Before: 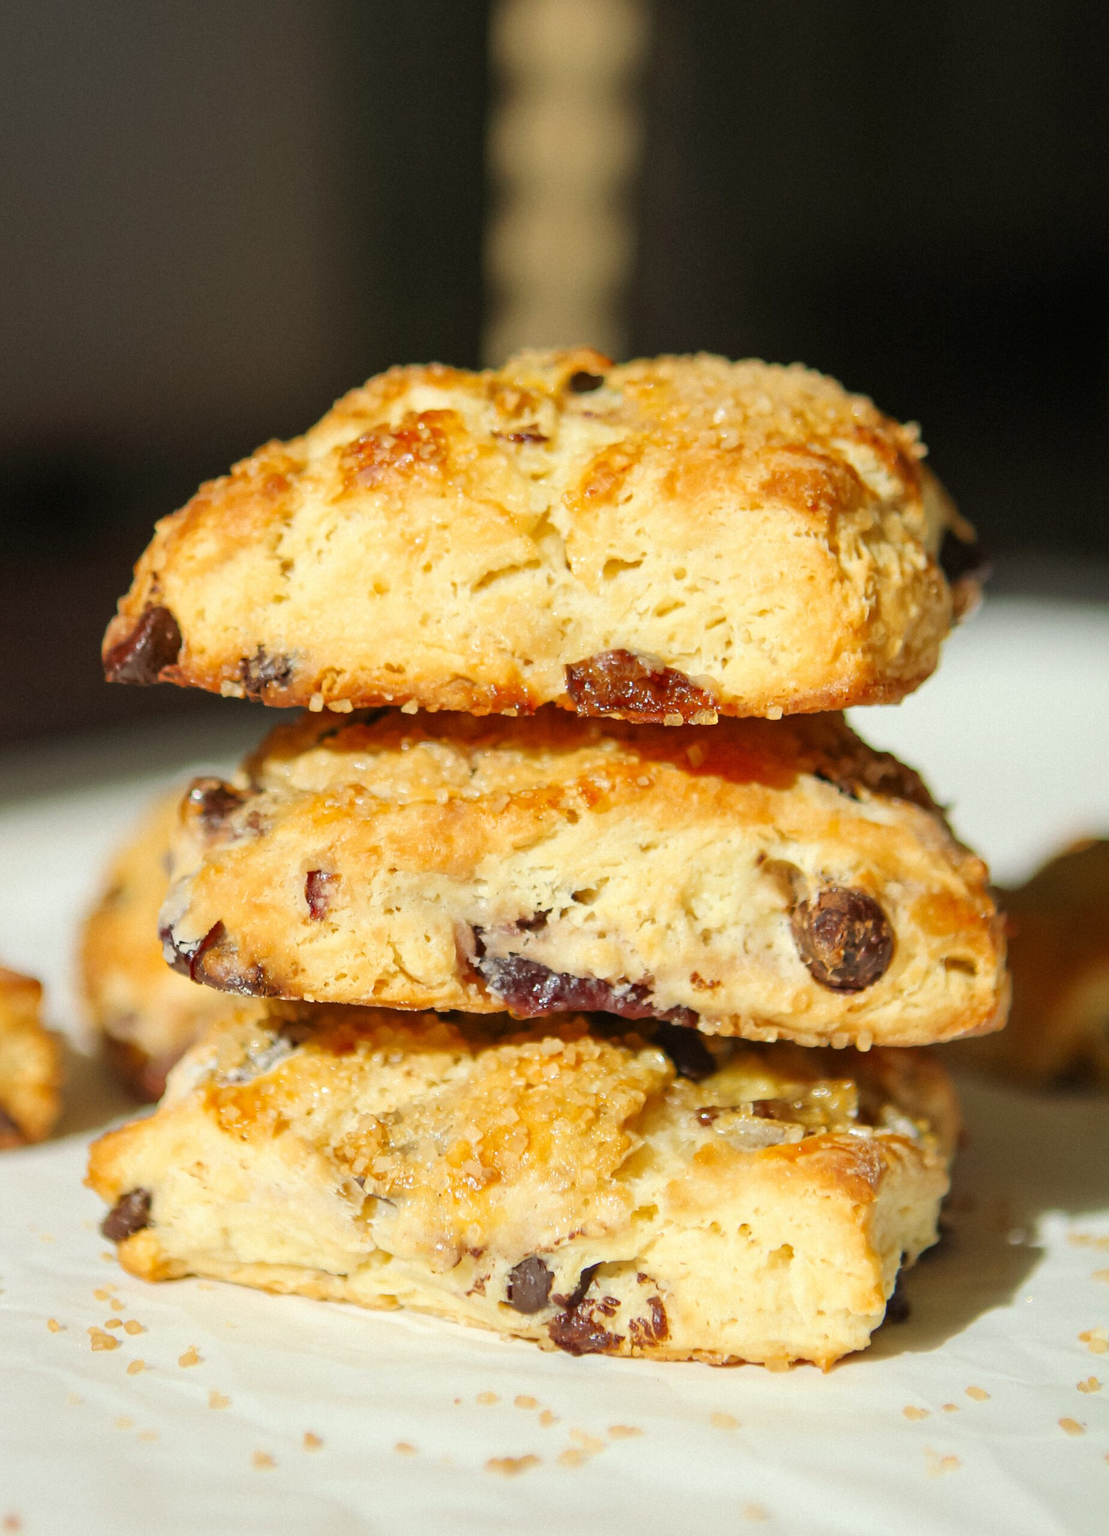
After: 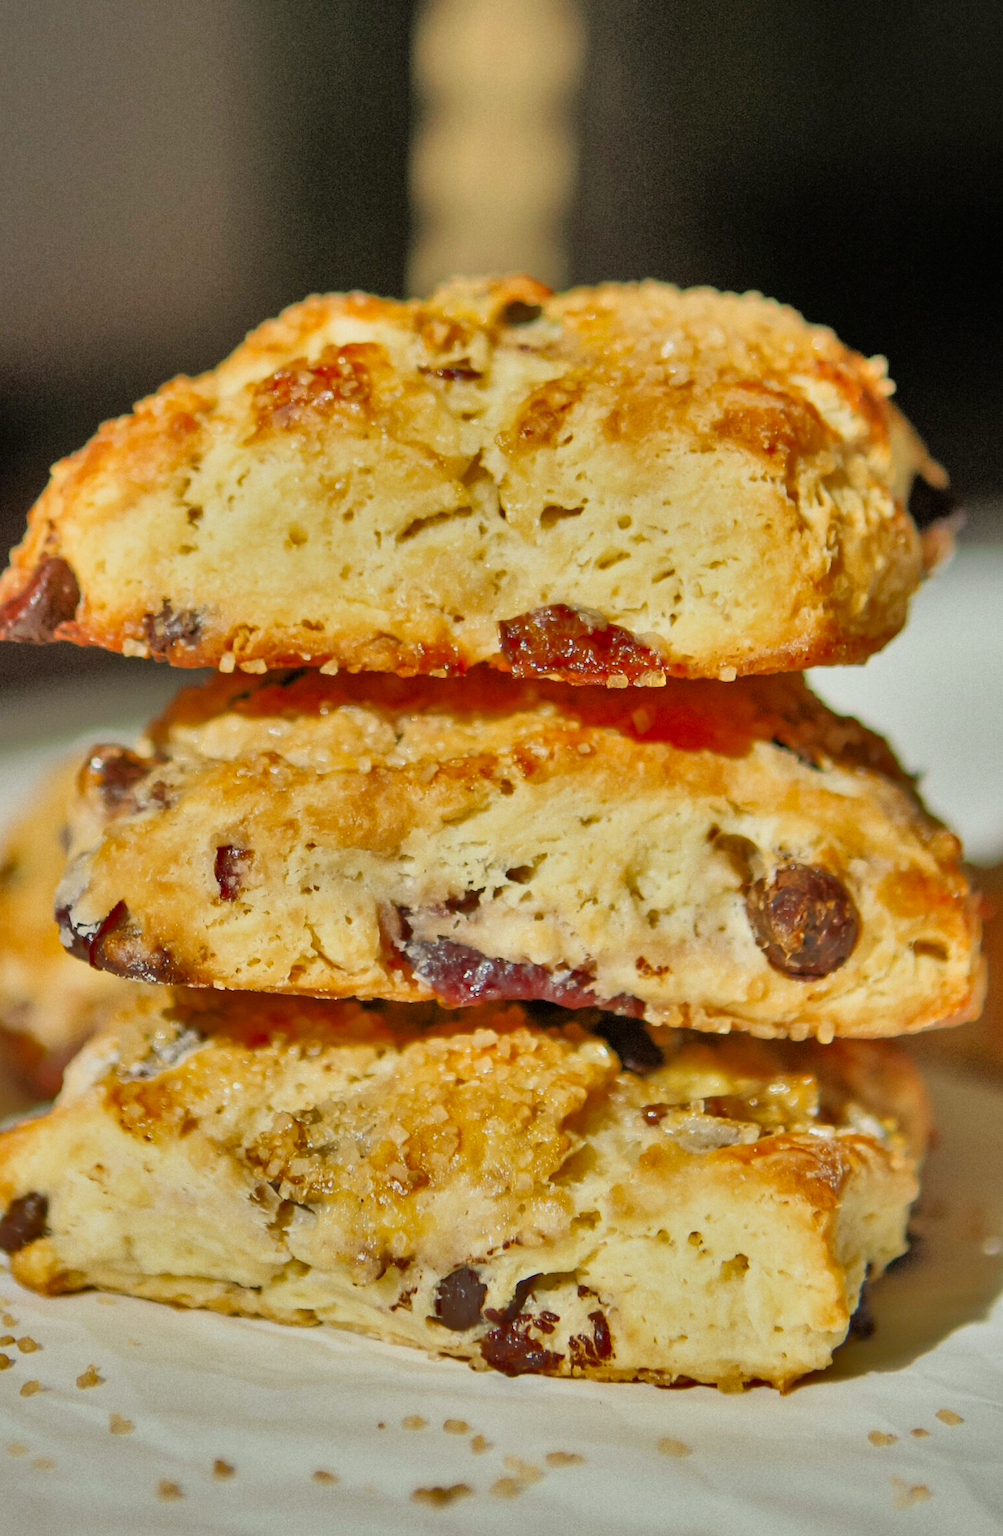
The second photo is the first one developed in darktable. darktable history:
tone equalizer: -7 EV 0.15 EV, -6 EV 0.6 EV, -5 EV 1.15 EV, -4 EV 1.33 EV, -3 EV 1.15 EV, -2 EV 0.6 EV, -1 EV 0.15 EV, mask exposure compensation -0.5 EV
shadows and highlights: white point adjustment -3.64, highlights -63.34, highlights color adjustment 42%, soften with gaussian
filmic rgb: black relative exposure -9.5 EV, white relative exposure 3.02 EV, hardness 6.12
contrast brightness saturation: contrast 0.05
crop: left 9.807%, top 6.259%, right 7.334%, bottom 2.177%
